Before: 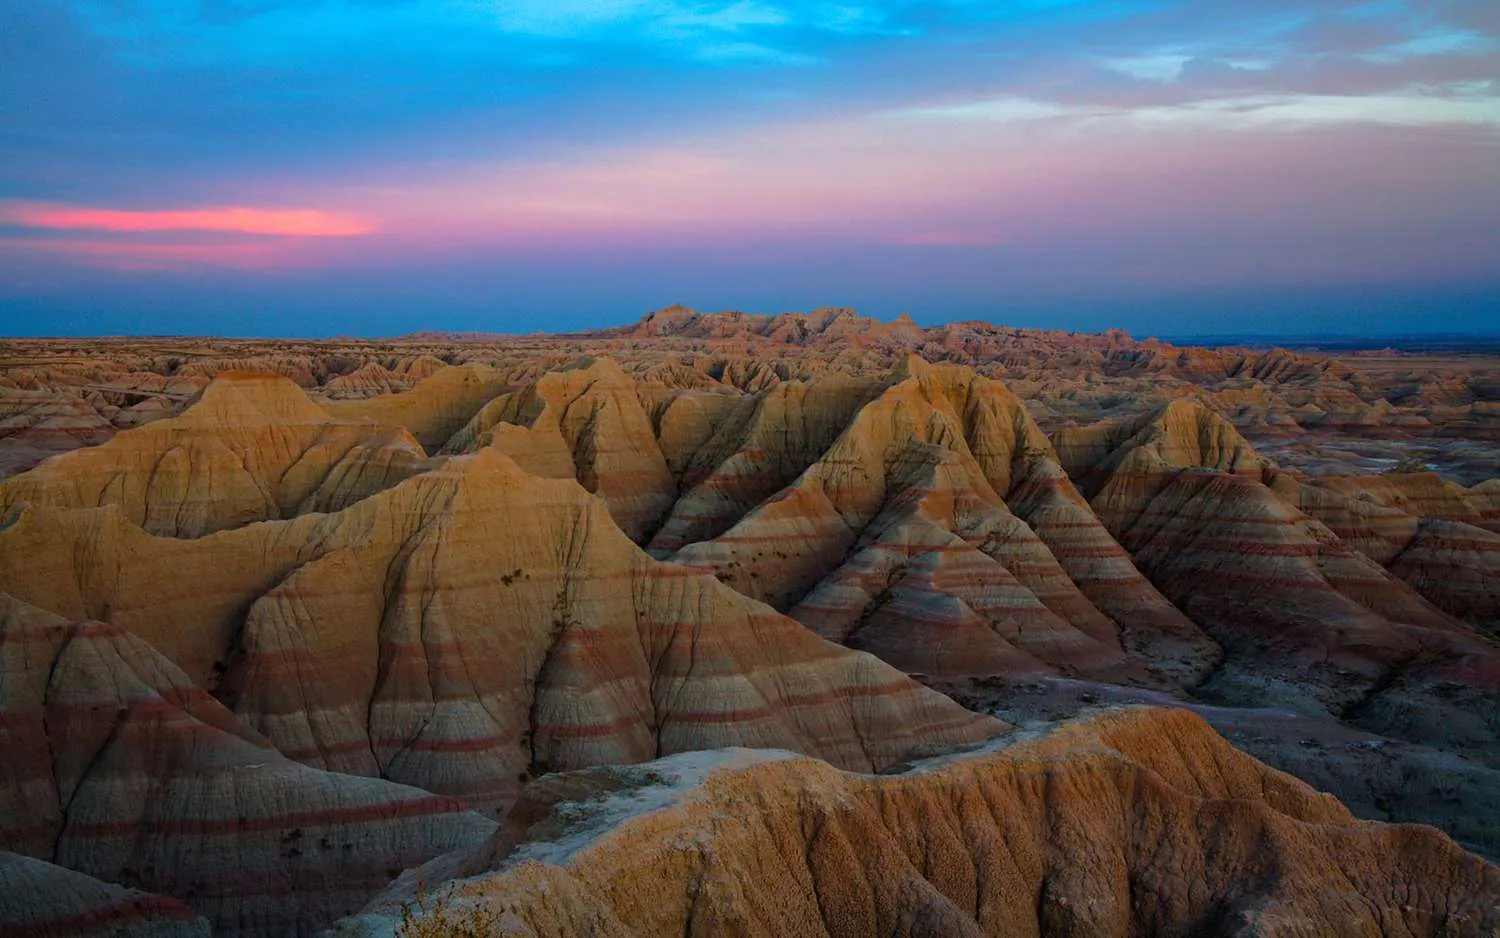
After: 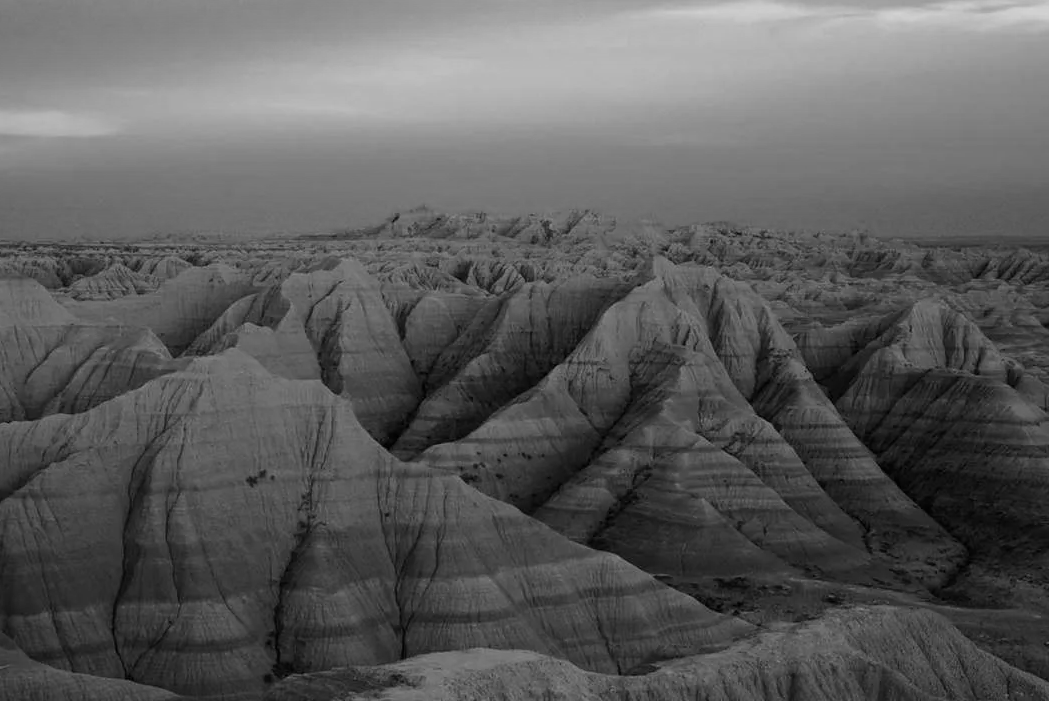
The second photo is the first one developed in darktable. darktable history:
monochrome: a 32, b 64, size 2.3
crop and rotate: left 17.046%, top 10.659%, right 12.989%, bottom 14.553%
